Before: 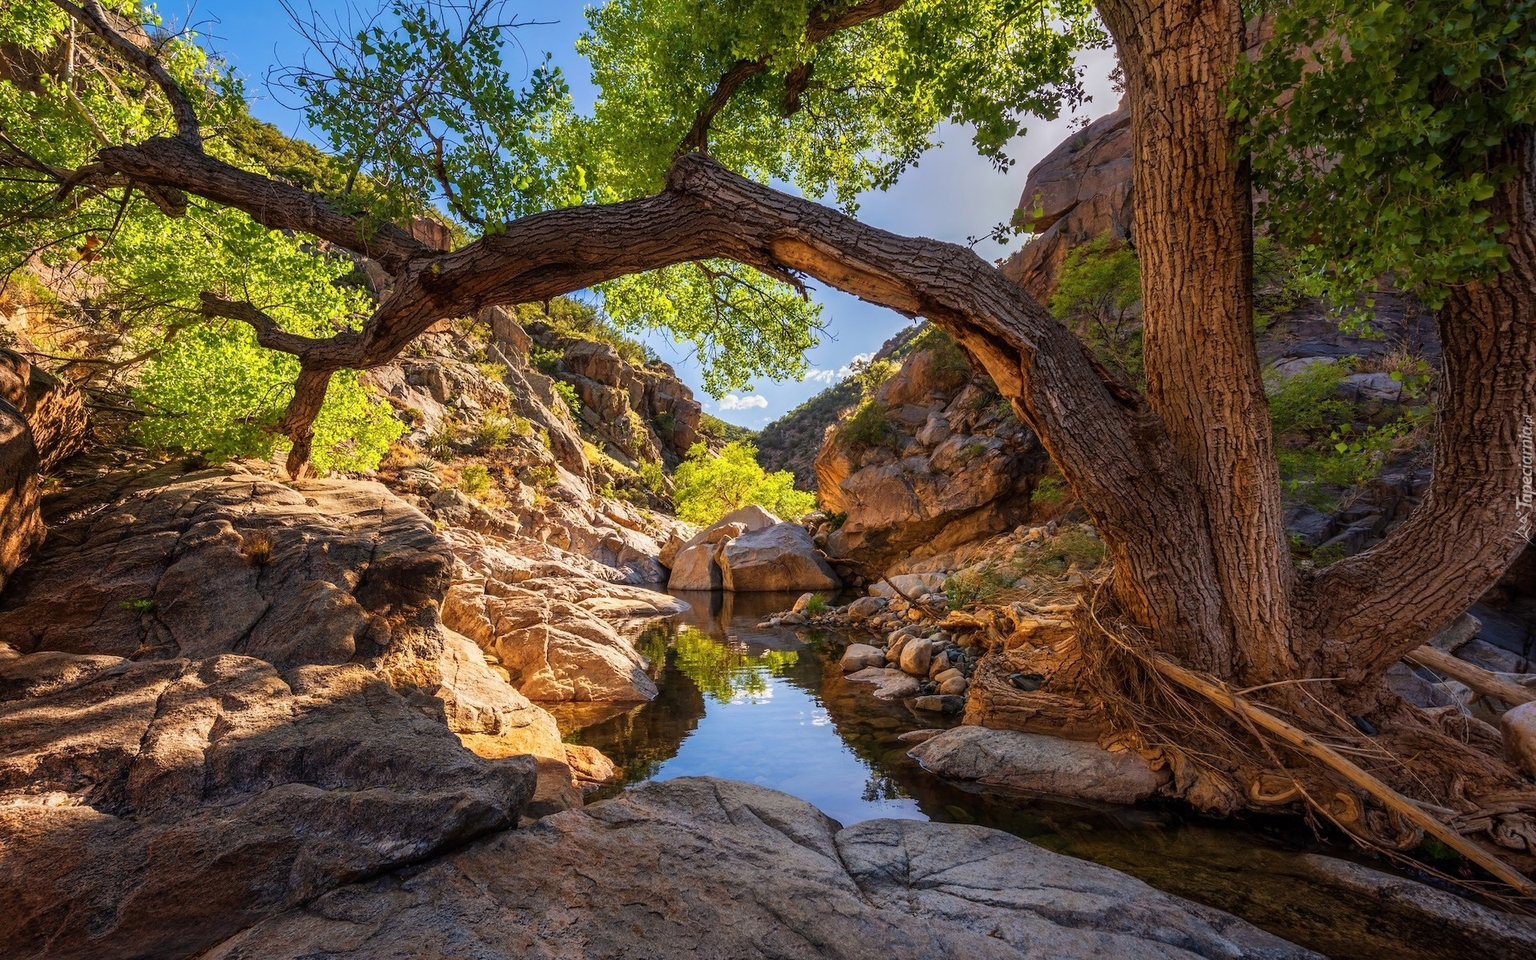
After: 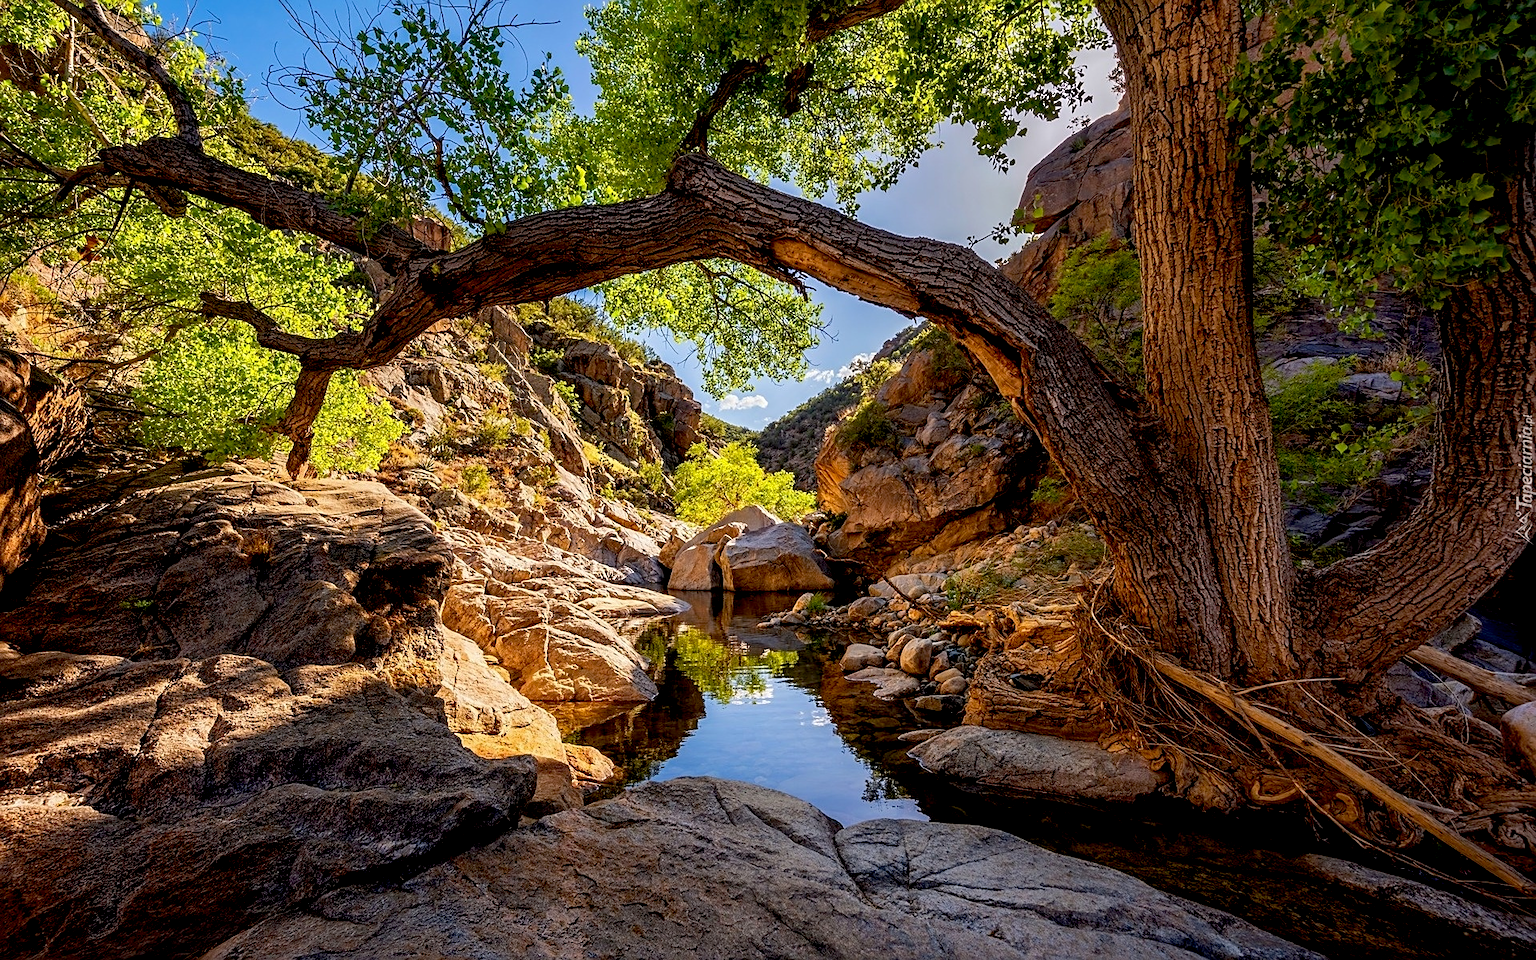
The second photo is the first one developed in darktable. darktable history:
sharpen: on, module defaults
exposure: black level correction 0.017, exposure -0.008 EV, compensate exposure bias true, compensate highlight preservation false
